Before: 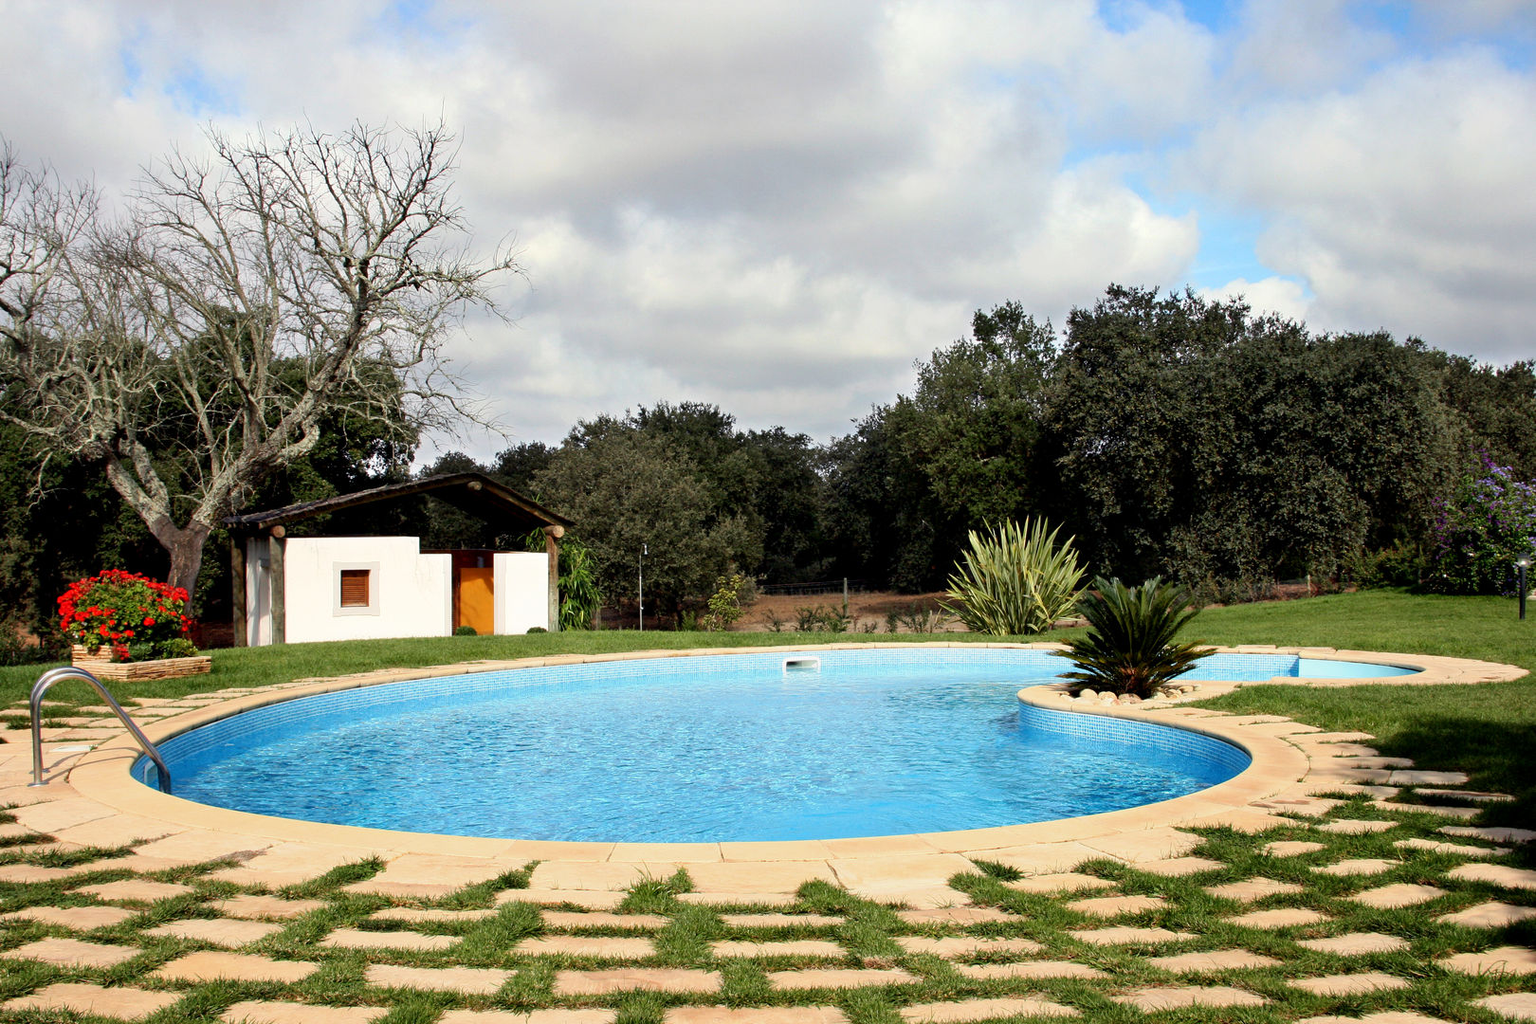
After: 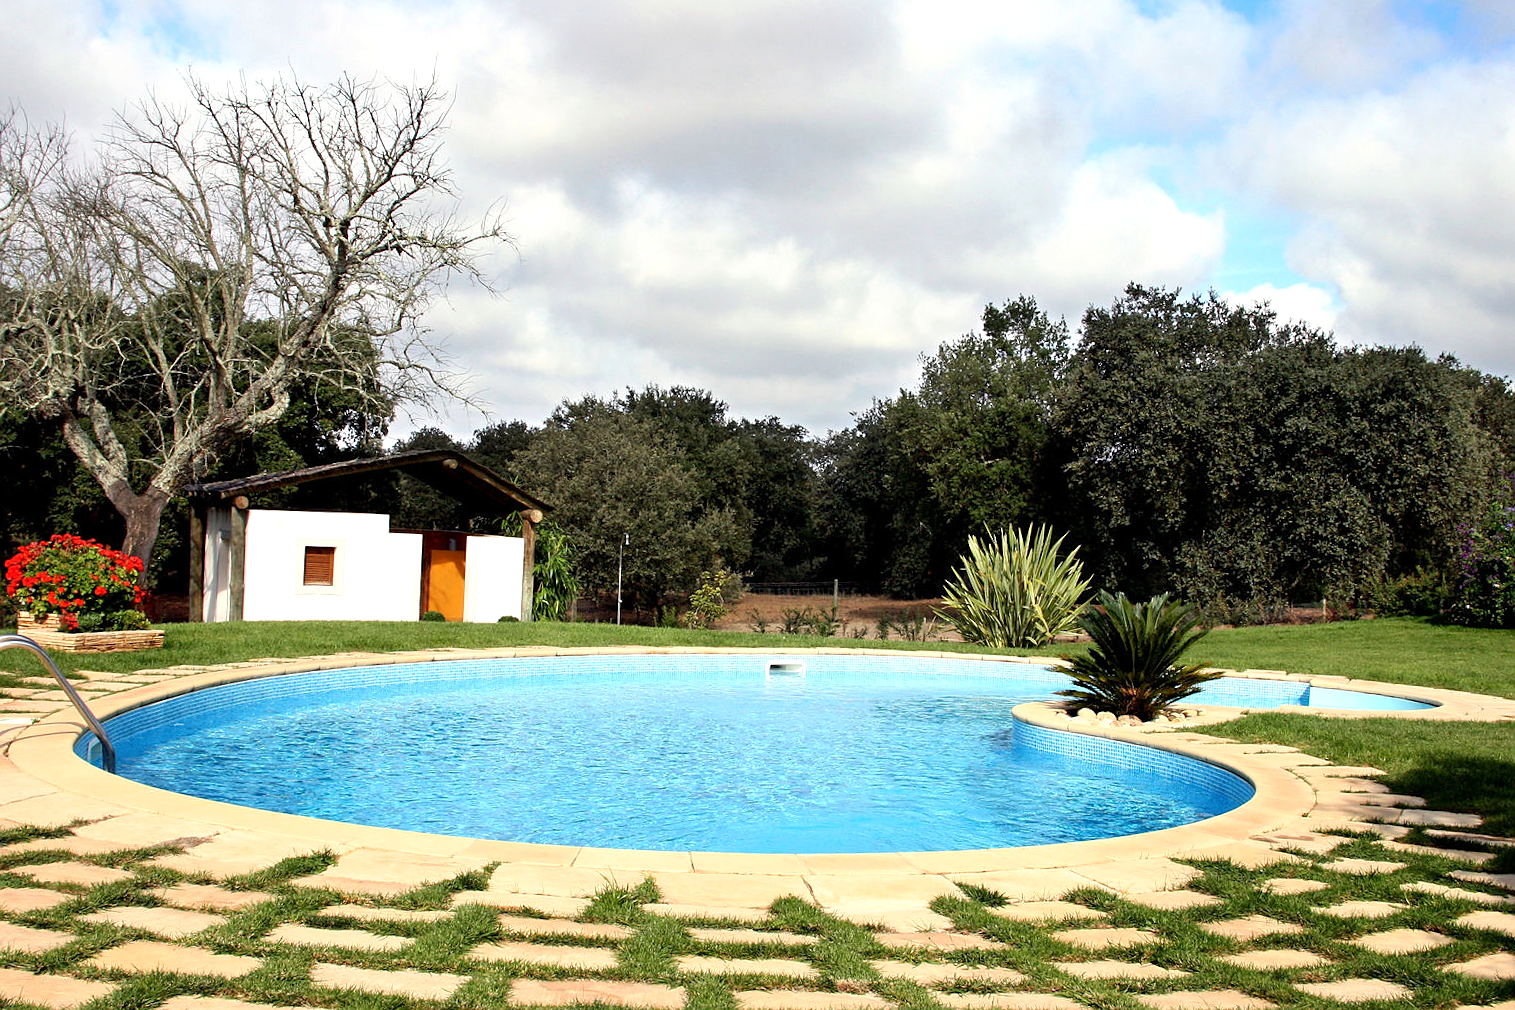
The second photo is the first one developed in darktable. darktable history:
crop and rotate: angle -2.69°
exposure: exposure 0.36 EV, compensate highlight preservation false
sharpen: radius 0.982, amount 0.605
